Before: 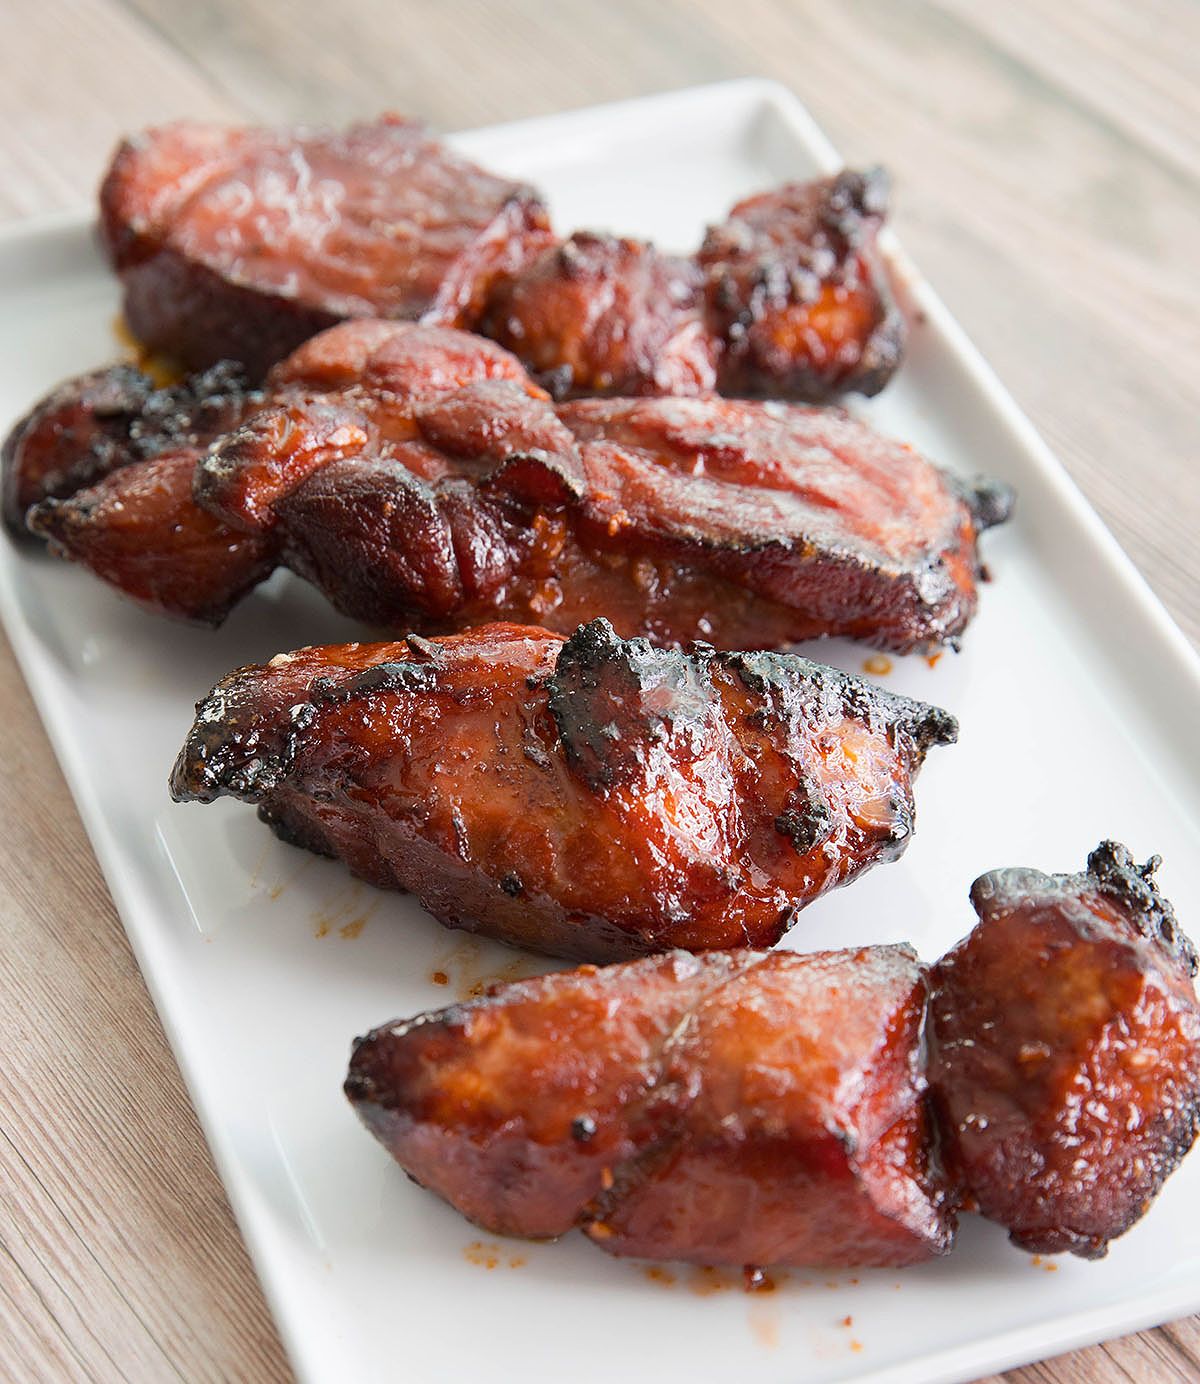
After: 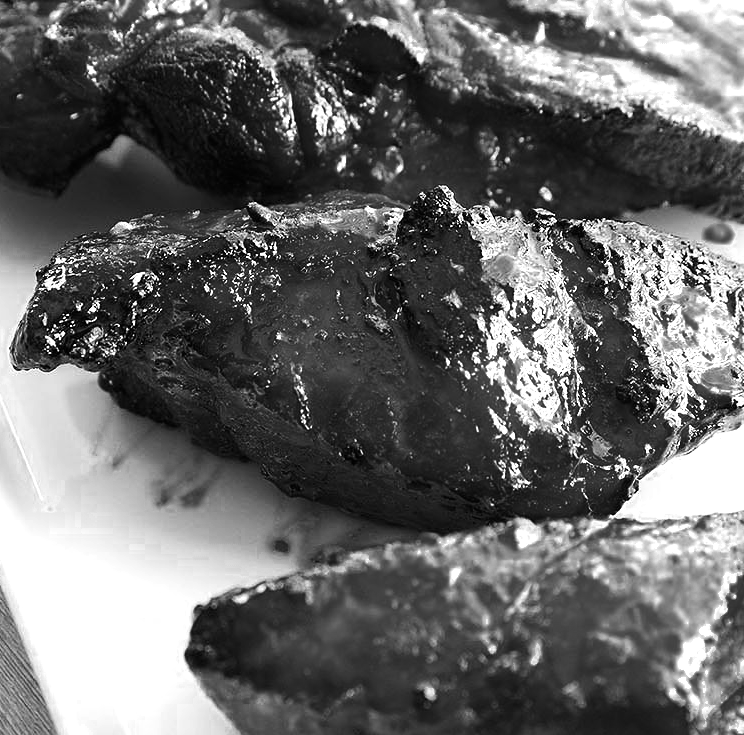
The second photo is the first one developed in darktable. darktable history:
tone equalizer: -8 EV -0.75 EV, -7 EV -0.7 EV, -6 EV -0.6 EV, -5 EV -0.4 EV, -3 EV 0.4 EV, -2 EV 0.6 EV, -1 EV 0.7 EV, +0 EV 0.75 EV, edges refinement/feathering 500, mask exposure compensation -1.57 EV, preserve details no
crop: left 13.312%, top 31.28%, right 24.627%, bottom 15.582%
white balance: red 0.983, blue 1.036
color zones: curves: ch0 [(0.002, 0.429) (0.121, 0.212) (0.198, 0.113) (0.276, 0.344) (0.331, 0.541) (0.41, 0.56) (0.482, 0.289) (0.619, 0.227) (0.721, 0.18) (0.821, 0.435) (0.928, 0.555) (1, 0.587)]; ch1 [(0, 0) (0.143, 0) (0.286, 0) (0.429, 0) (0.571, 0) (0.714, 0) (0.857, 0)]
color balance rgb: shadows lift › chroma 3.88%, shadows lift › hue 88.52°, power › hue 214.65°, global offset › chroma 0.1%, global offset › hue 252.4°, contrast 4.45%
